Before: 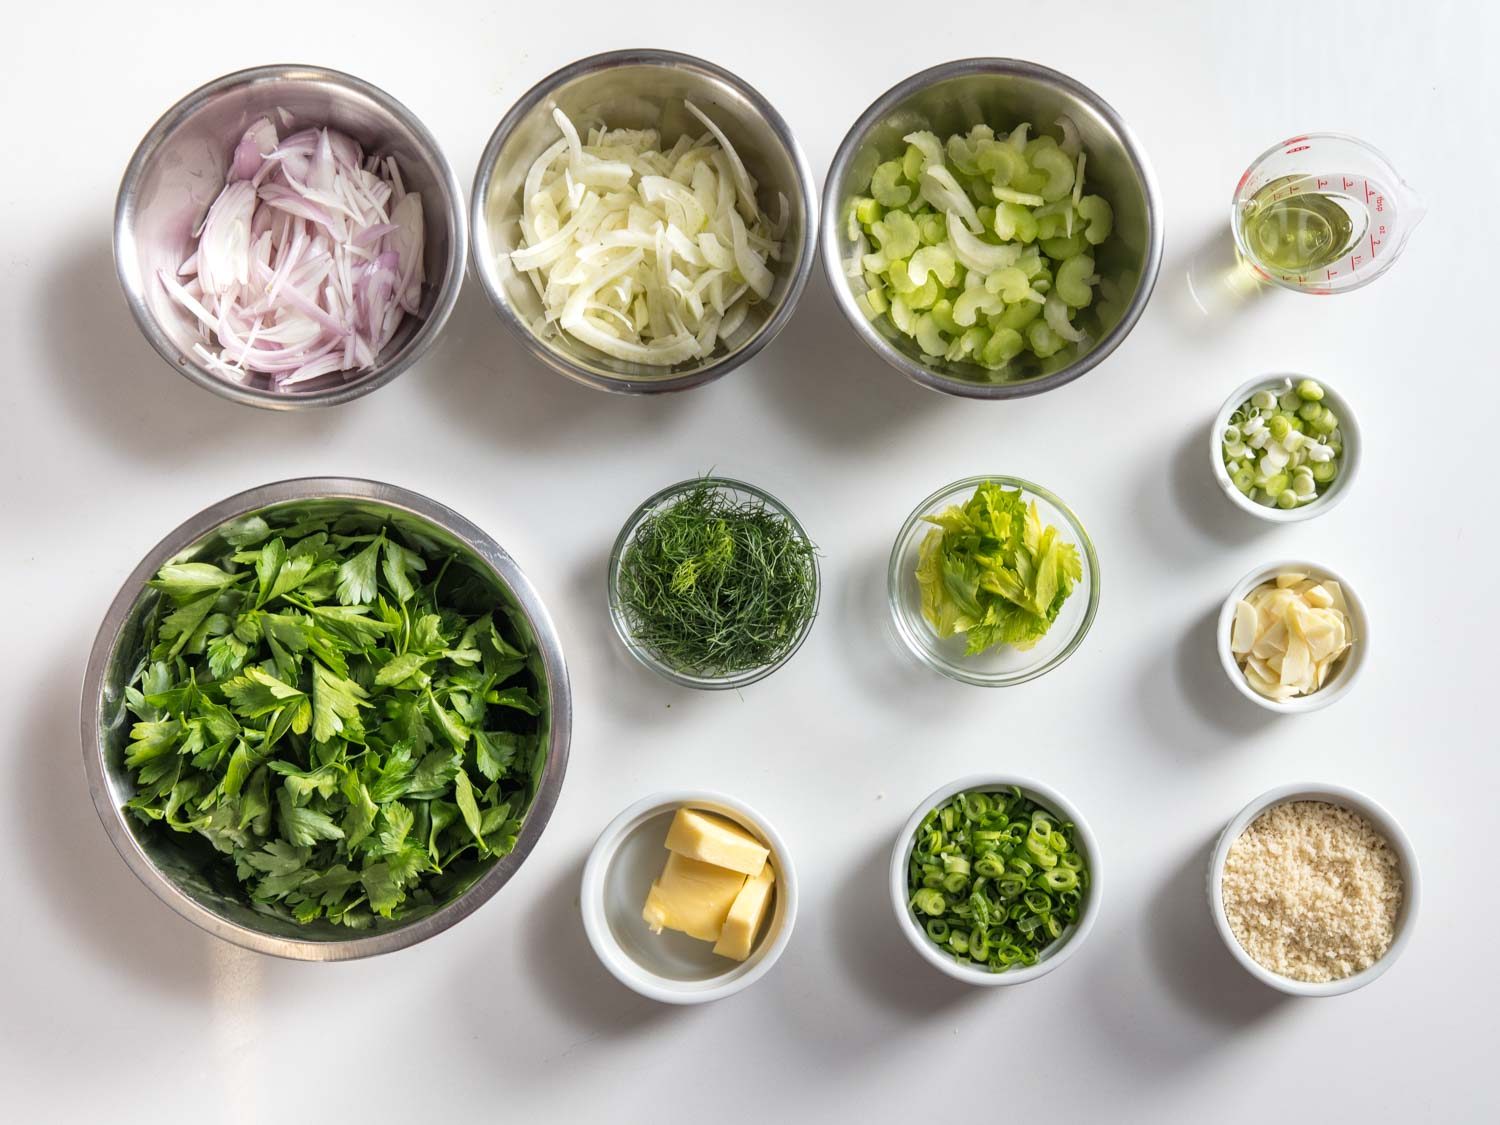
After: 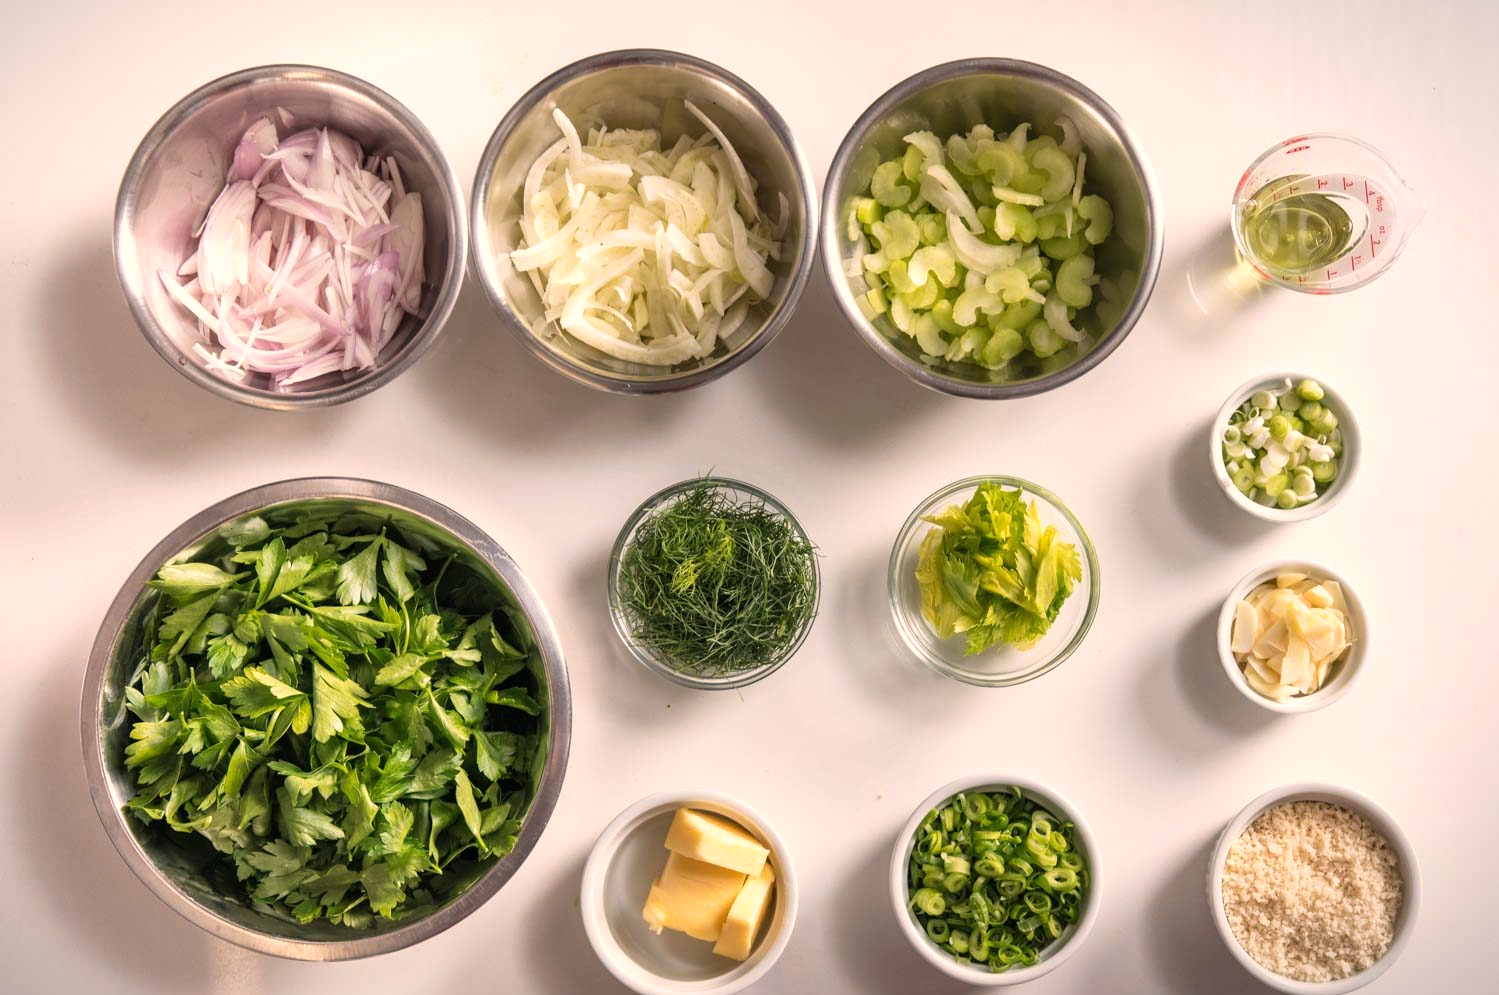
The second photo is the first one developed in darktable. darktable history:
white balance: red 1.127, blue 0.943
crop and rotate: top 0%, bottom 11.49%
vignetting: fall-off start 100%, fall-off radius 64.94%, automatic ratio true, unbound false
